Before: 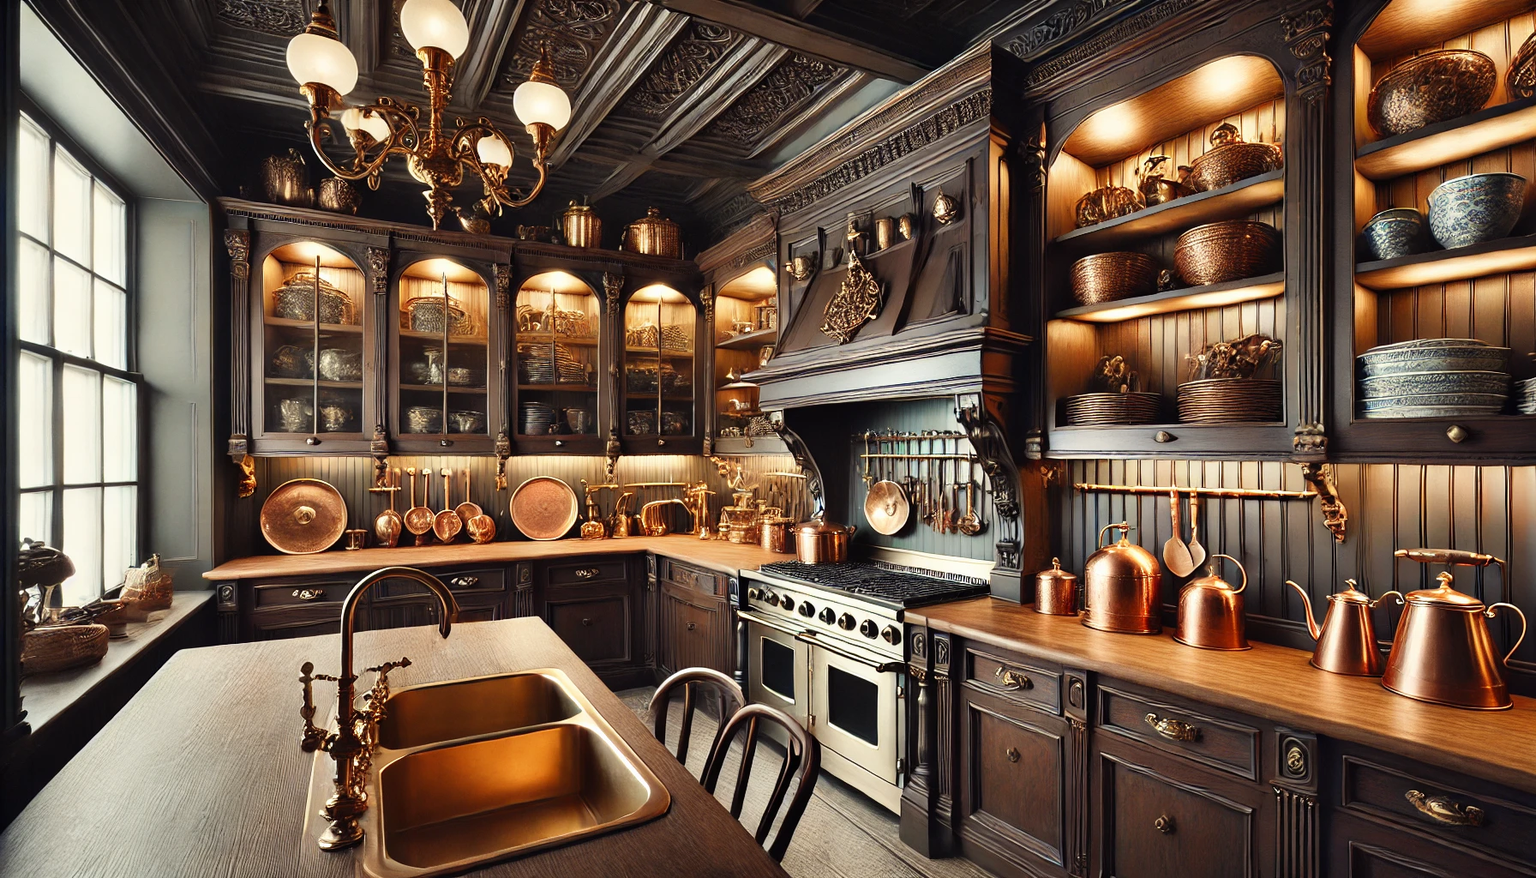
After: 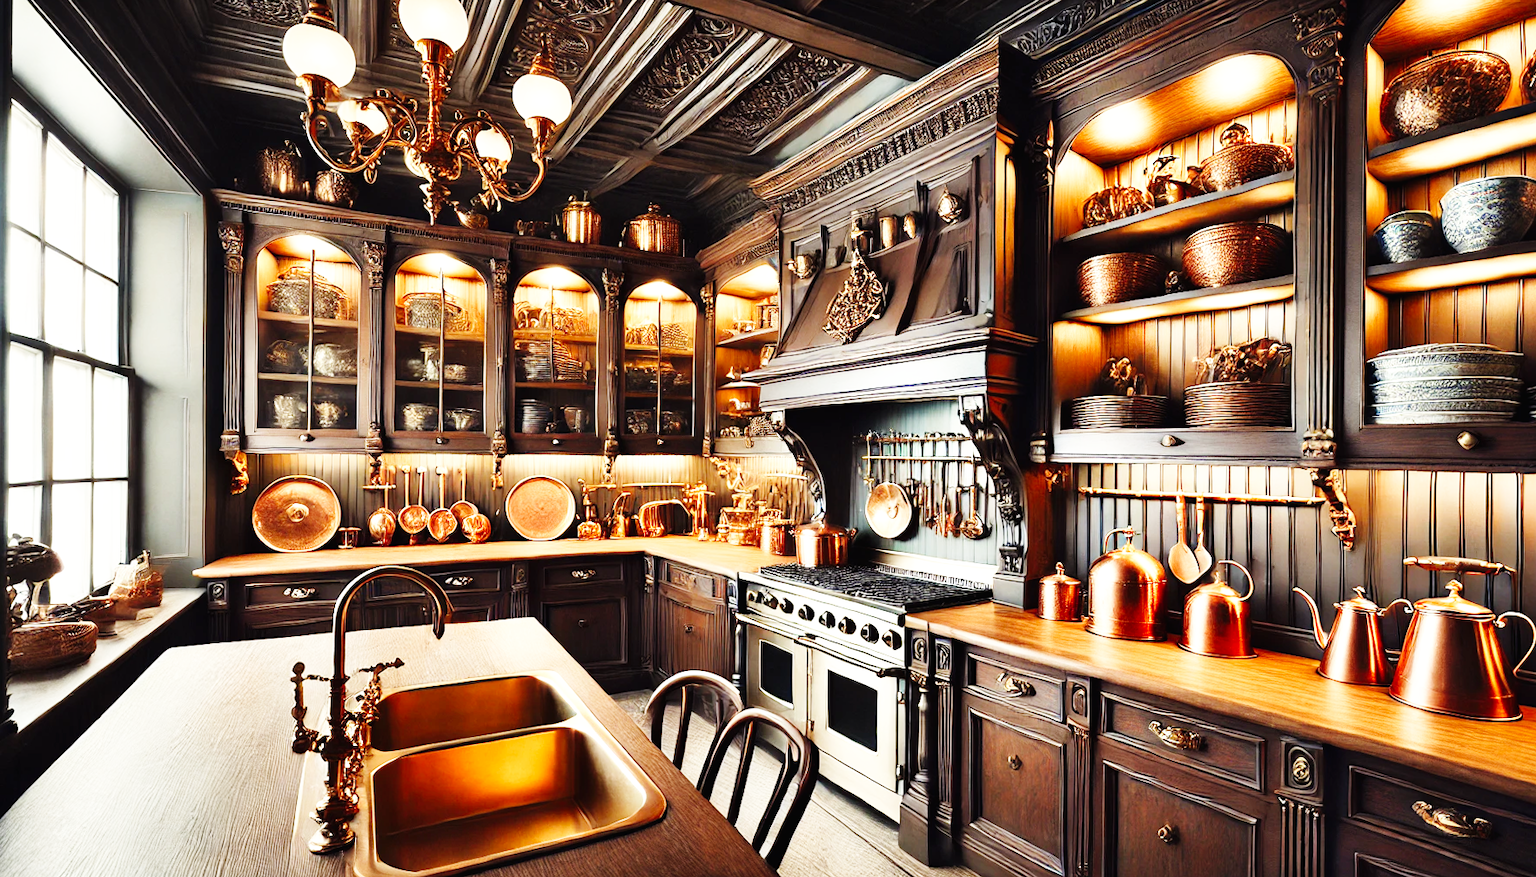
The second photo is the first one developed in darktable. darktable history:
crop and rotate: angle -0.5°
base curve: curves: ch0 [(0, 0.003) (0.001, 0.002) (0.006, 0.004) (0.02, 0.022) (0.048, 0.086) (0.094, 0.234) (0.162, 0.431) (0.258, 0.629) (0.385, 0.8) (0.548, 0.918) (0.751, 0.988) (1, 1)], preserve colors none
shadows and highlights: radius 125.46, shadows 30.51, highlights -30.51, low approximation 0.01, soften with gaussian
